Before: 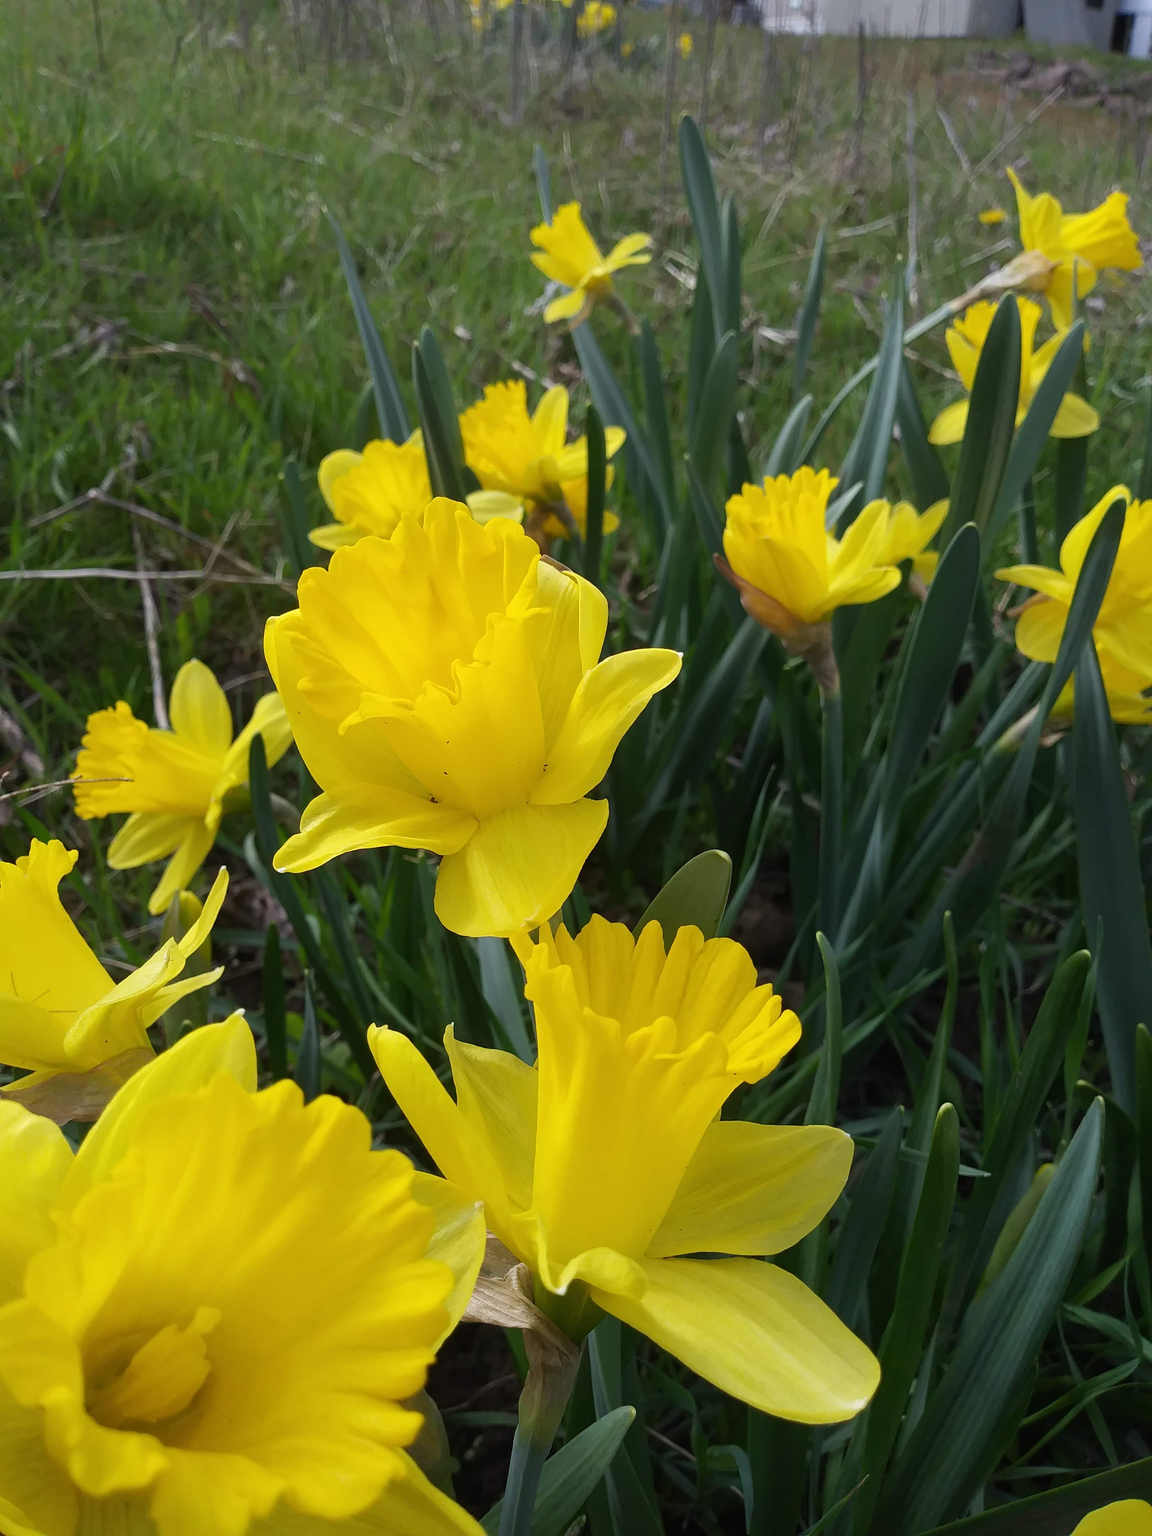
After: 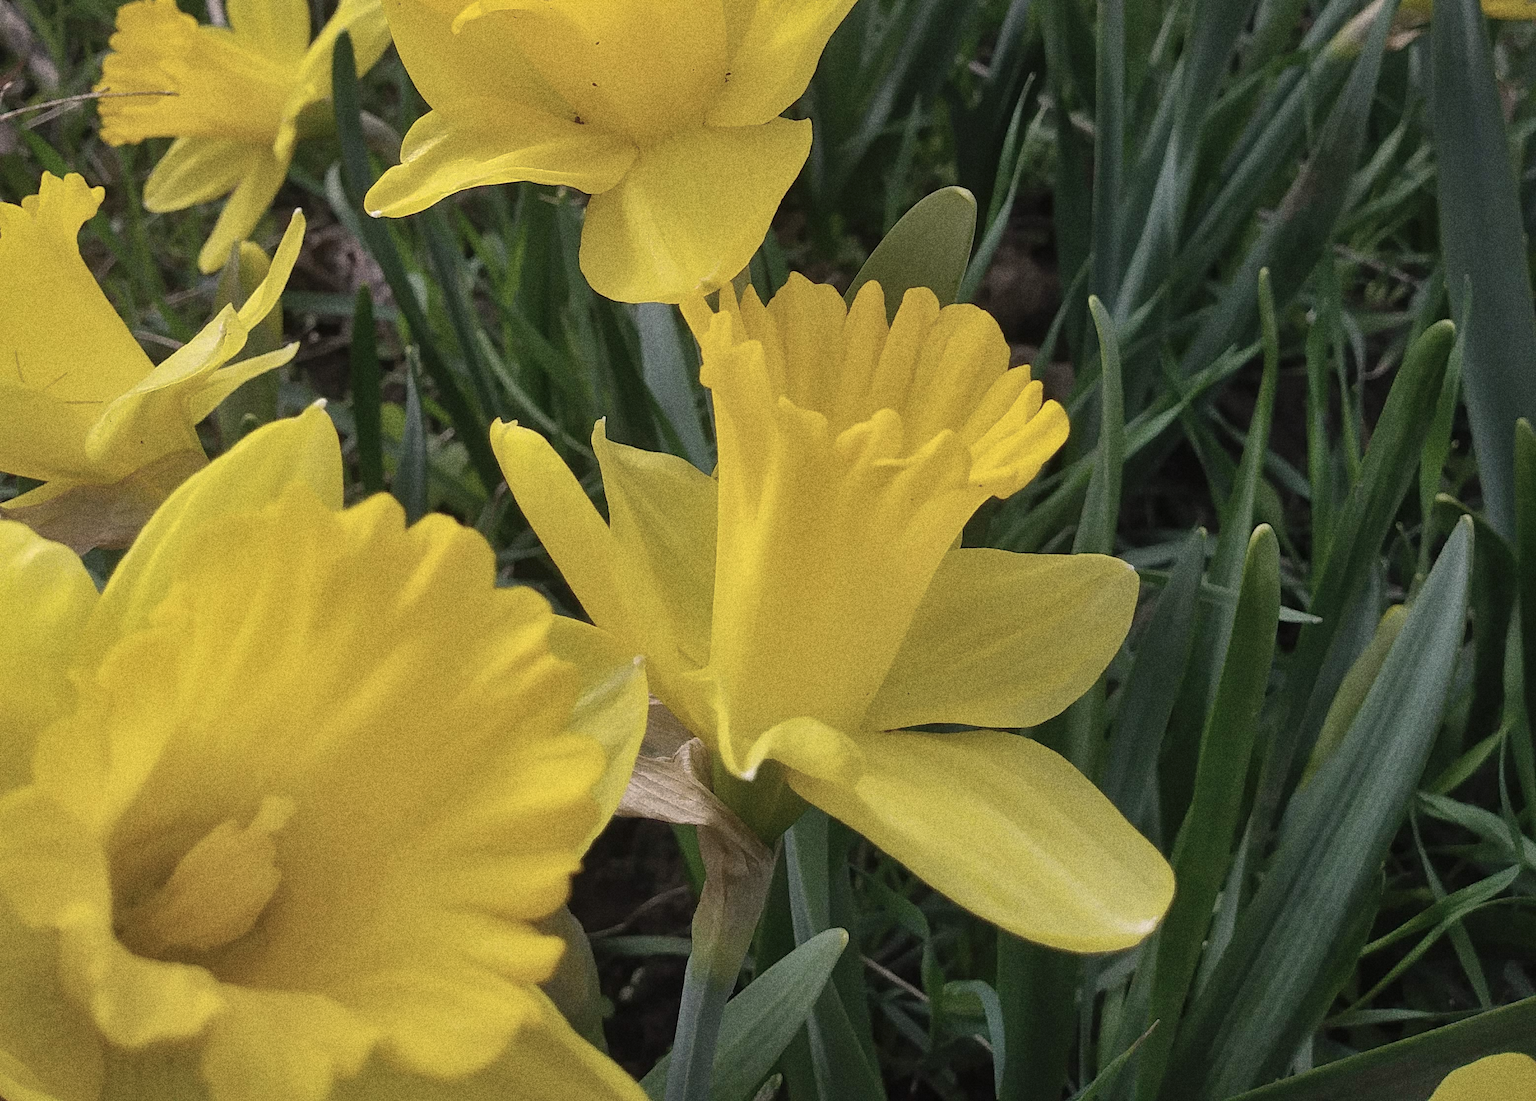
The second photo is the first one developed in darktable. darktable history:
shadows and highlights: on, module defaults
crop and rotate: top 46.237%
grain: strength 49.07%
color correction: highlights a* 5.59, highlights b* 5.24, saturation 0.68
